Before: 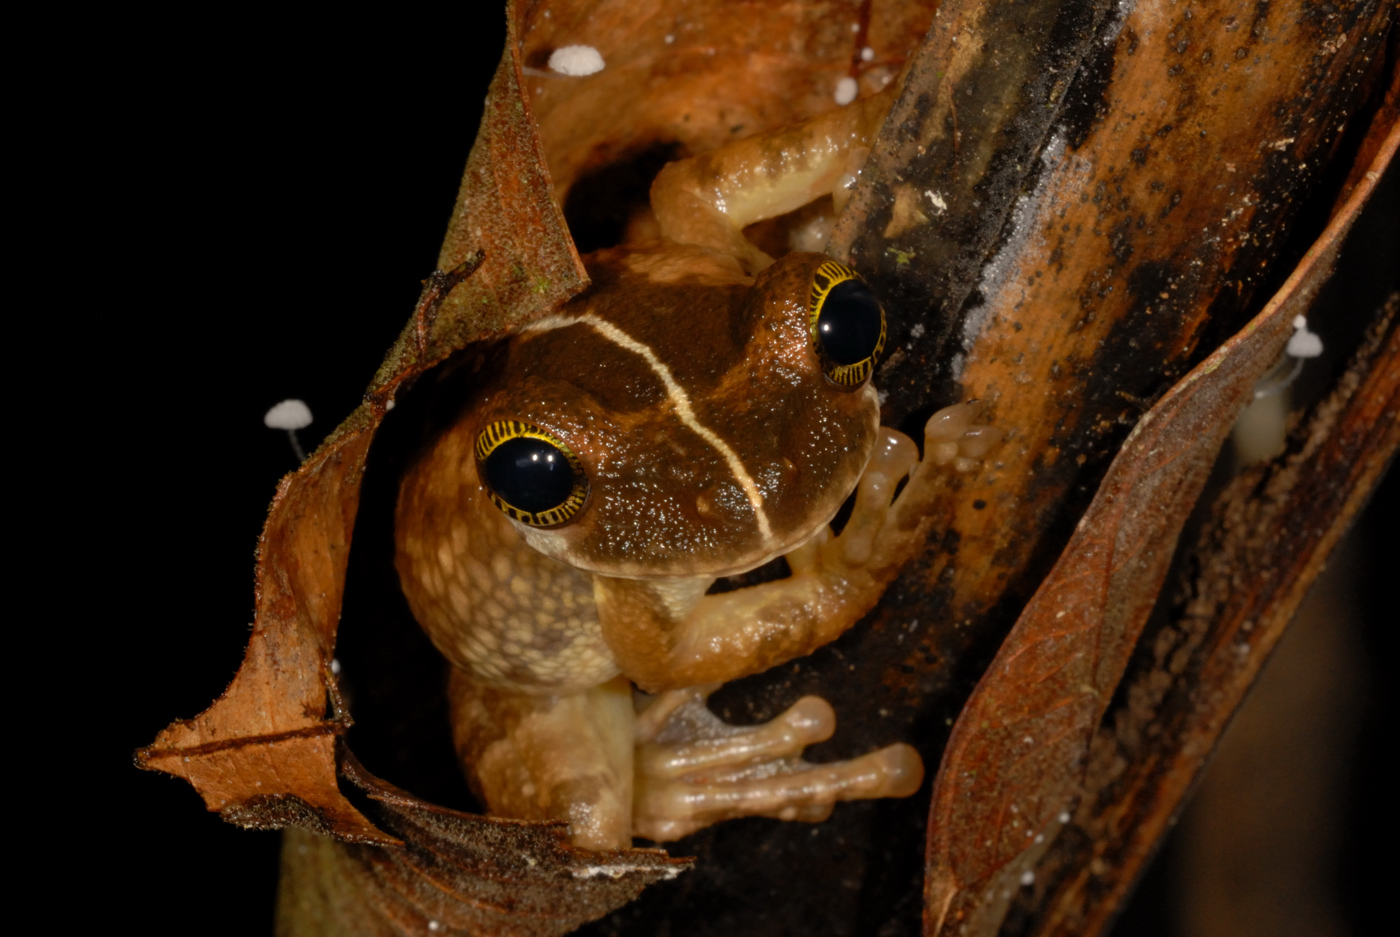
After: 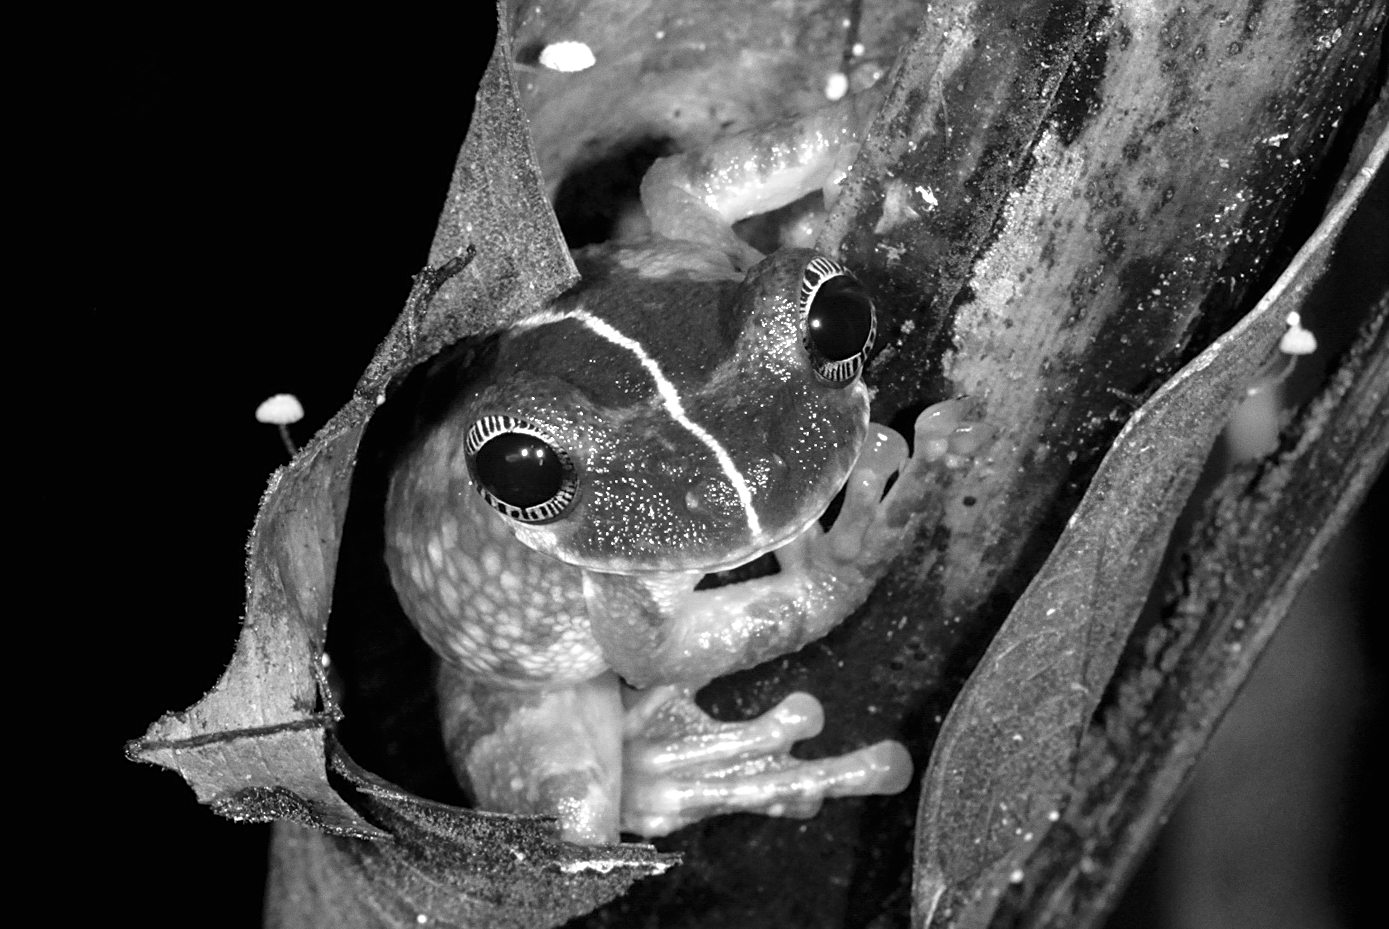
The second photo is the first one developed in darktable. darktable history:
exposure: black level correction 0, exposure 1.5 EV, compensate exposure bias true, compensate highlight preservation false
sharpen: on, module defaults
contrast brightness saturation: saturation -0.05
grain: coarseness 0.09 ISO, strength 16.61%
monochrome: a -6.99, b 35.61, size 1.4
rotate and perspective: rotation 0.192°, lens shift (horizontal) -0.015, crop left 0.005, crop right 0.996, crop top 0.006, crop bottom 0.99
